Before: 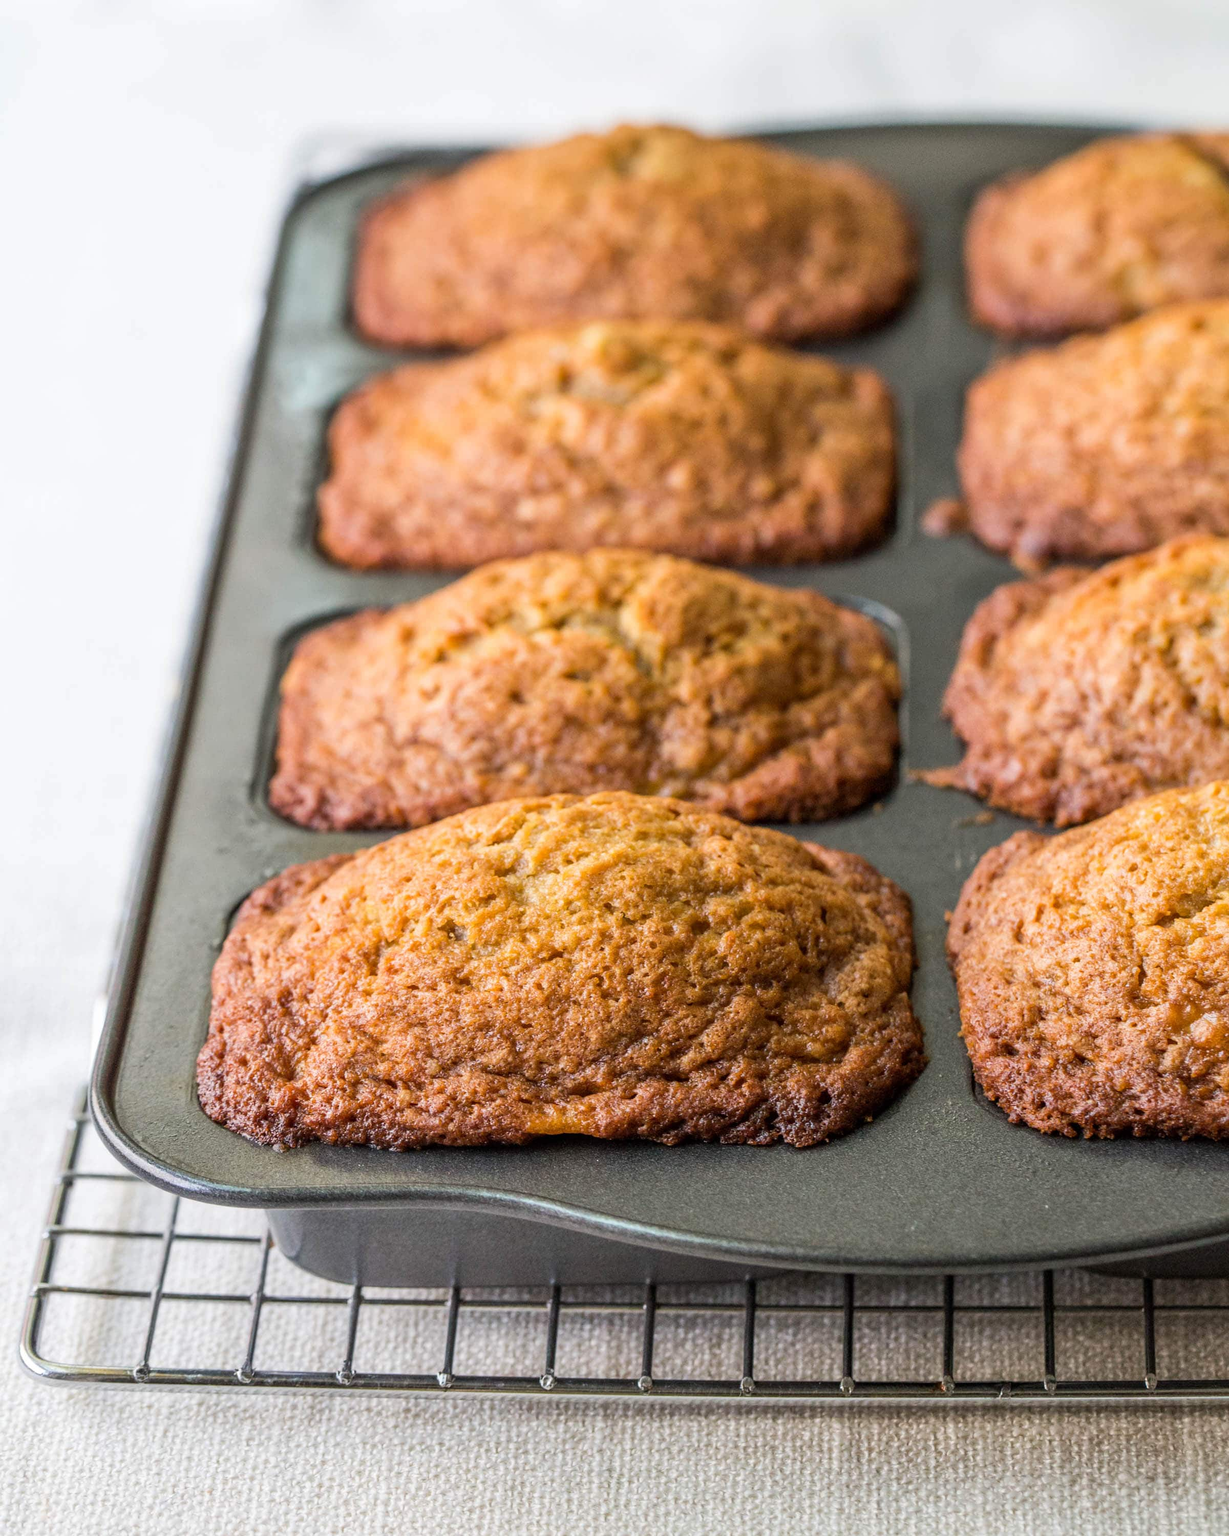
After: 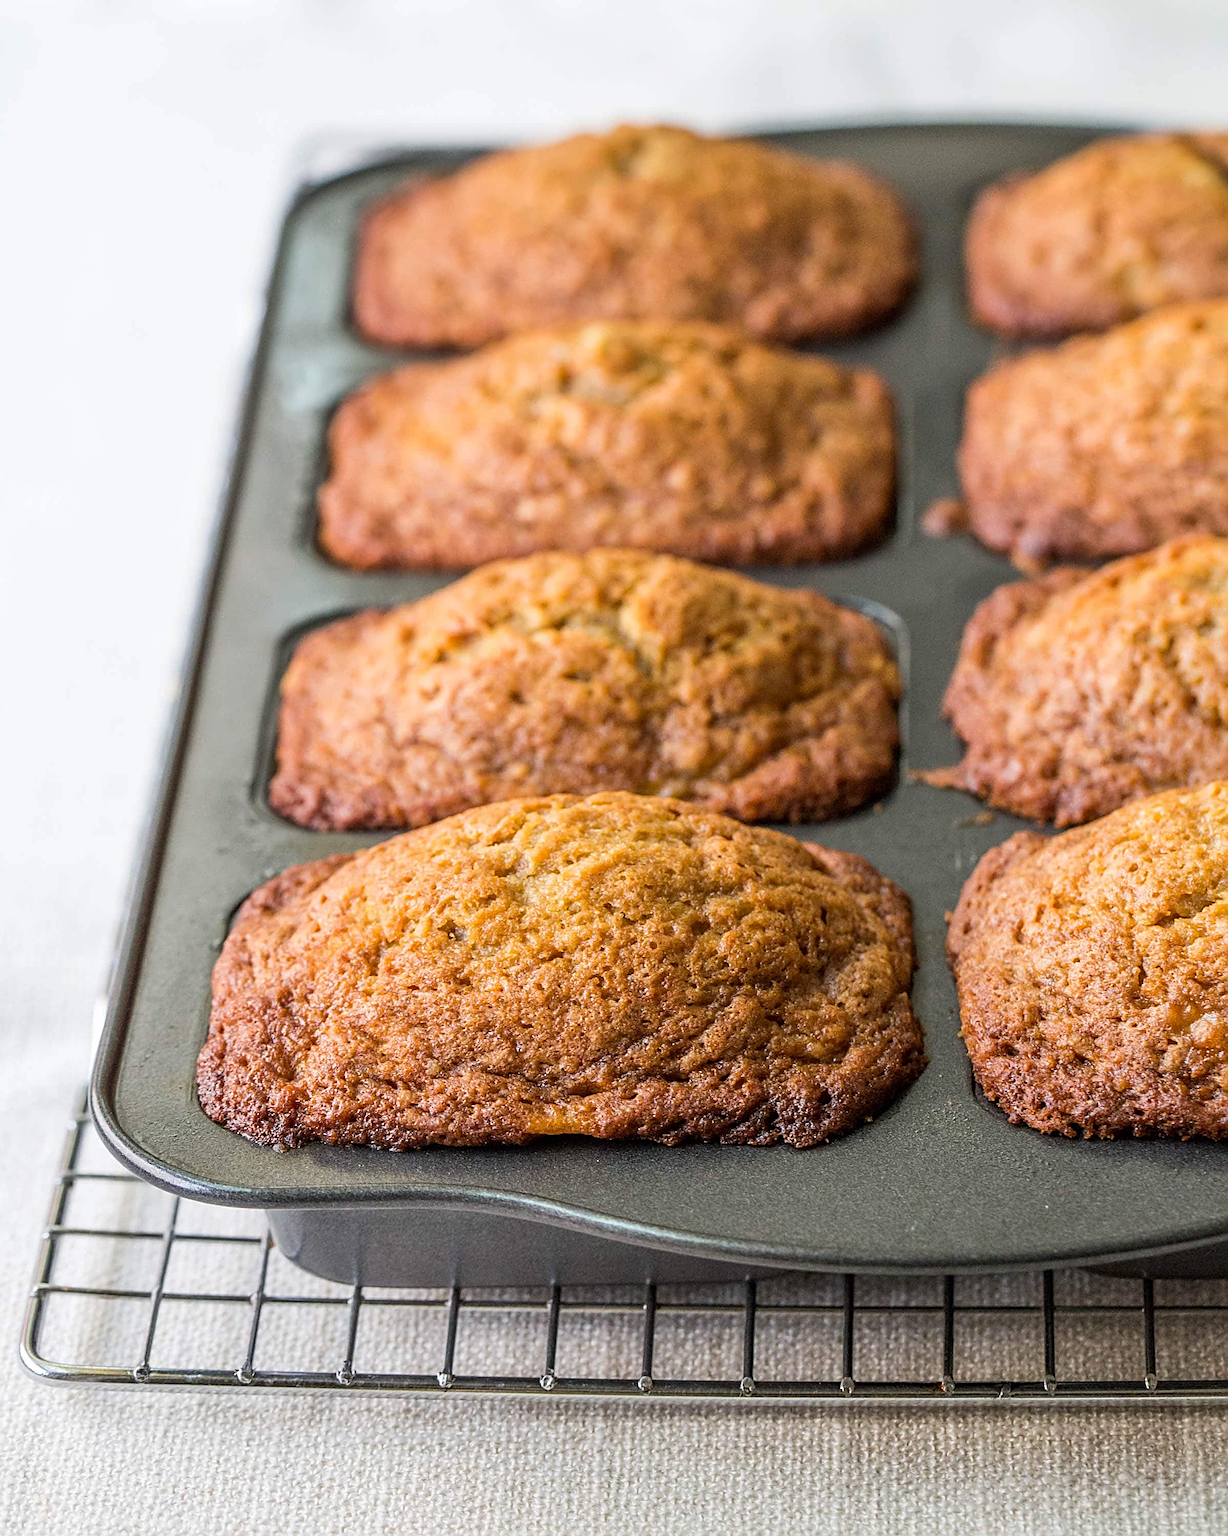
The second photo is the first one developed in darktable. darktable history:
sharpen: radius 2.646, amount 0.671
